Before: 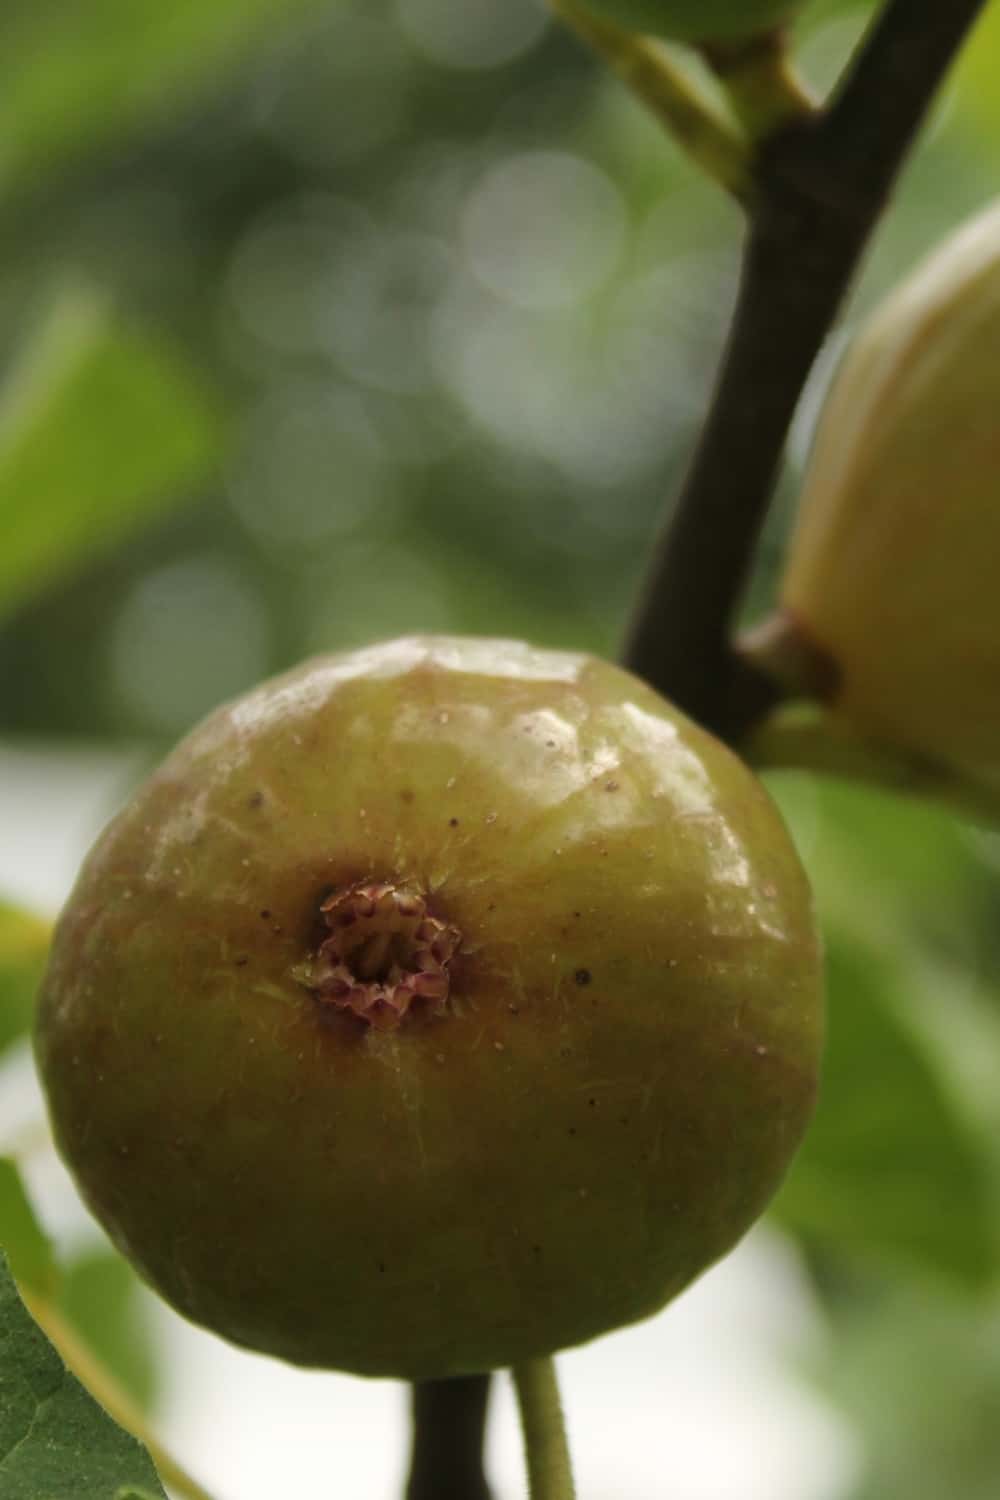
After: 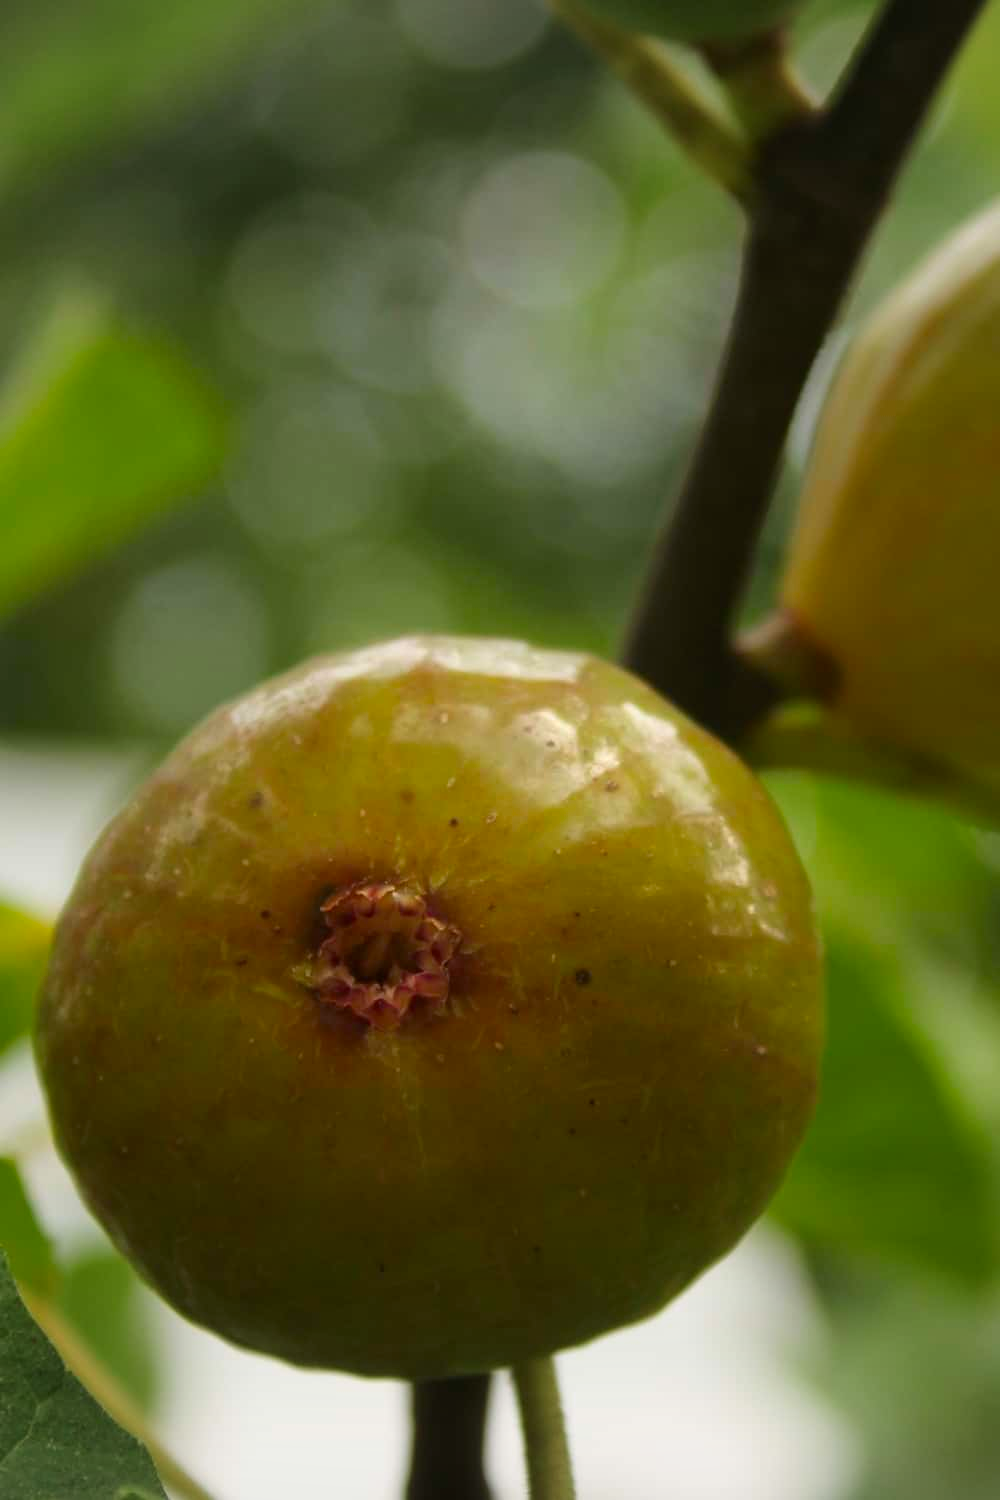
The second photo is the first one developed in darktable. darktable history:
vignetting: fall-off start 98.04%, fall-off radius 100.57%, brightness -0.189, saturation -0.302, width/height ratio 1.424
color correction: highlights b* -0.002, saturation 1.37
